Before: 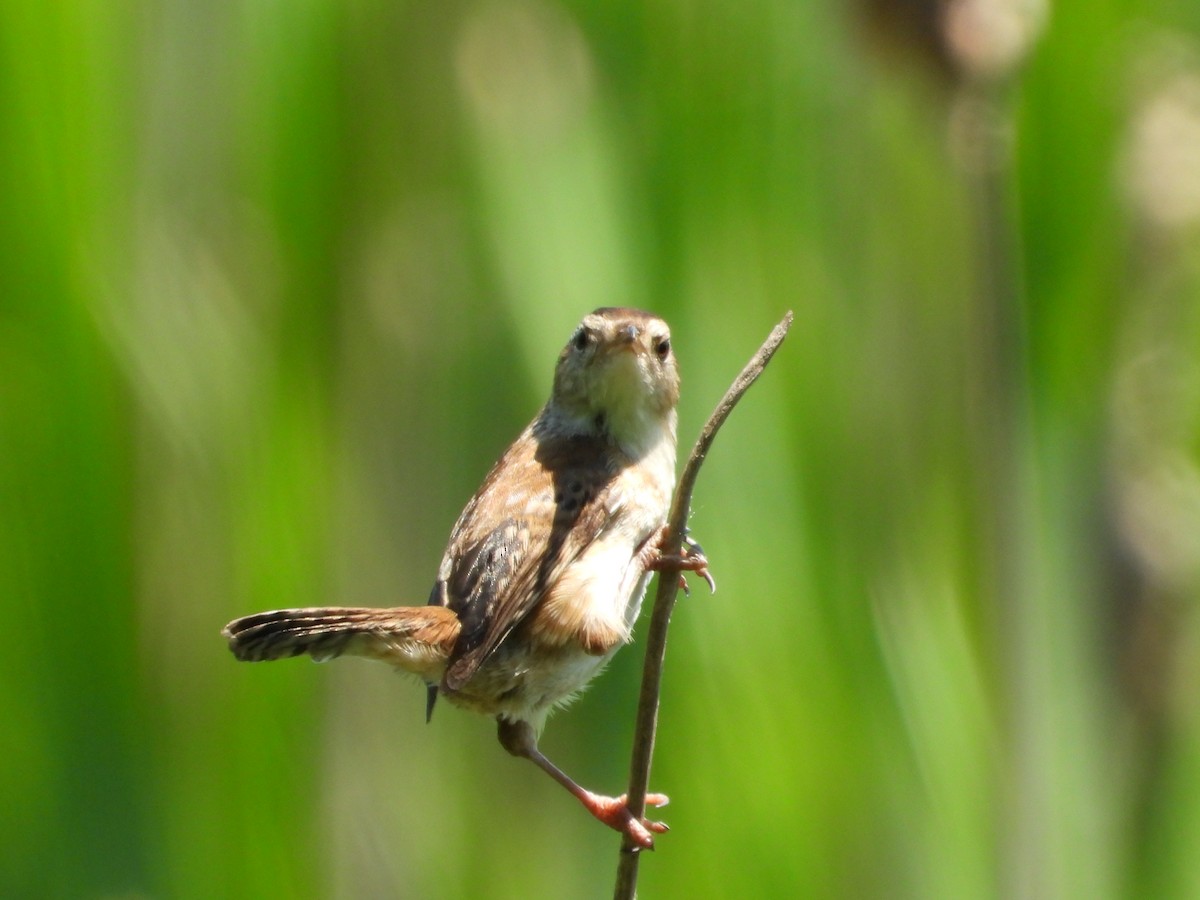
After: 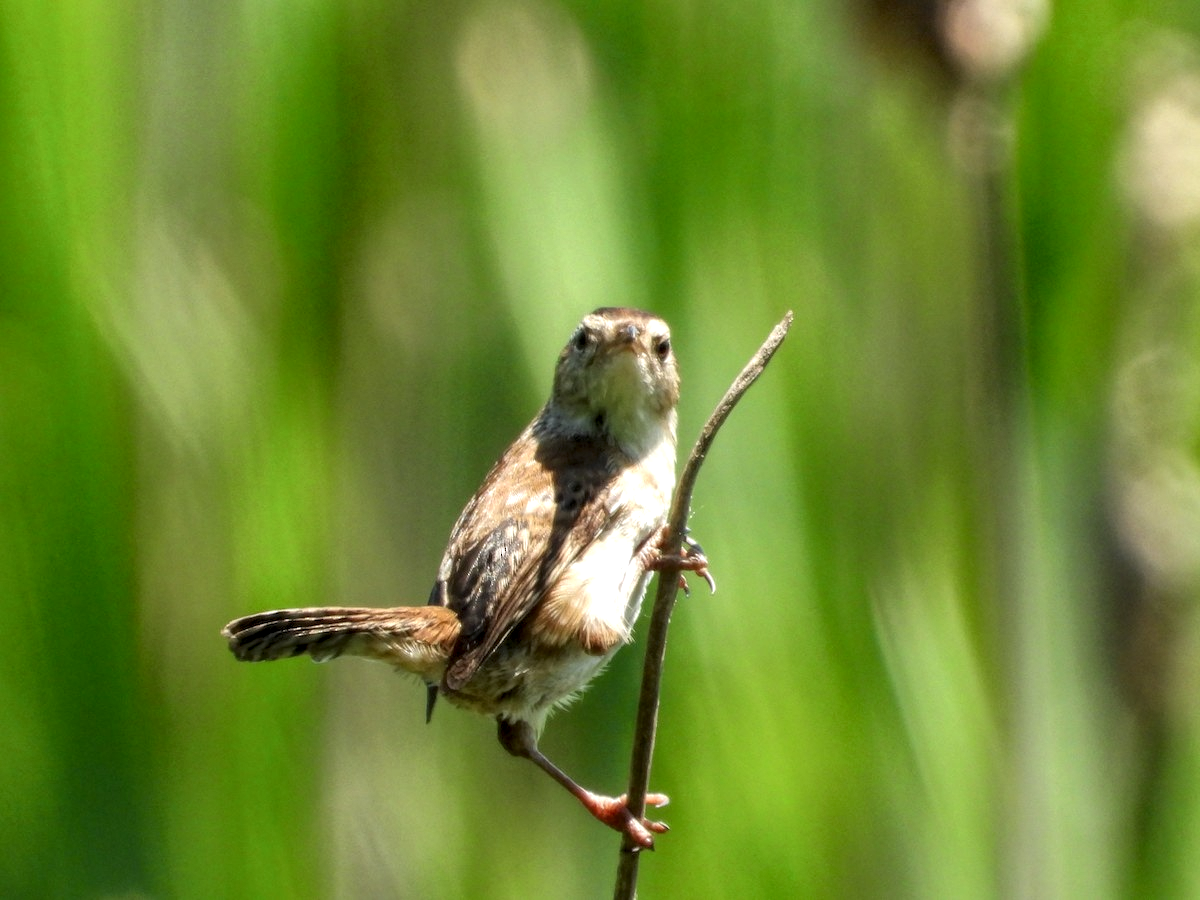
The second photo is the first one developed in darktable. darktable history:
local contrast: highlights 104%, shadows 100%, detail 201%, midtone range 0.2
